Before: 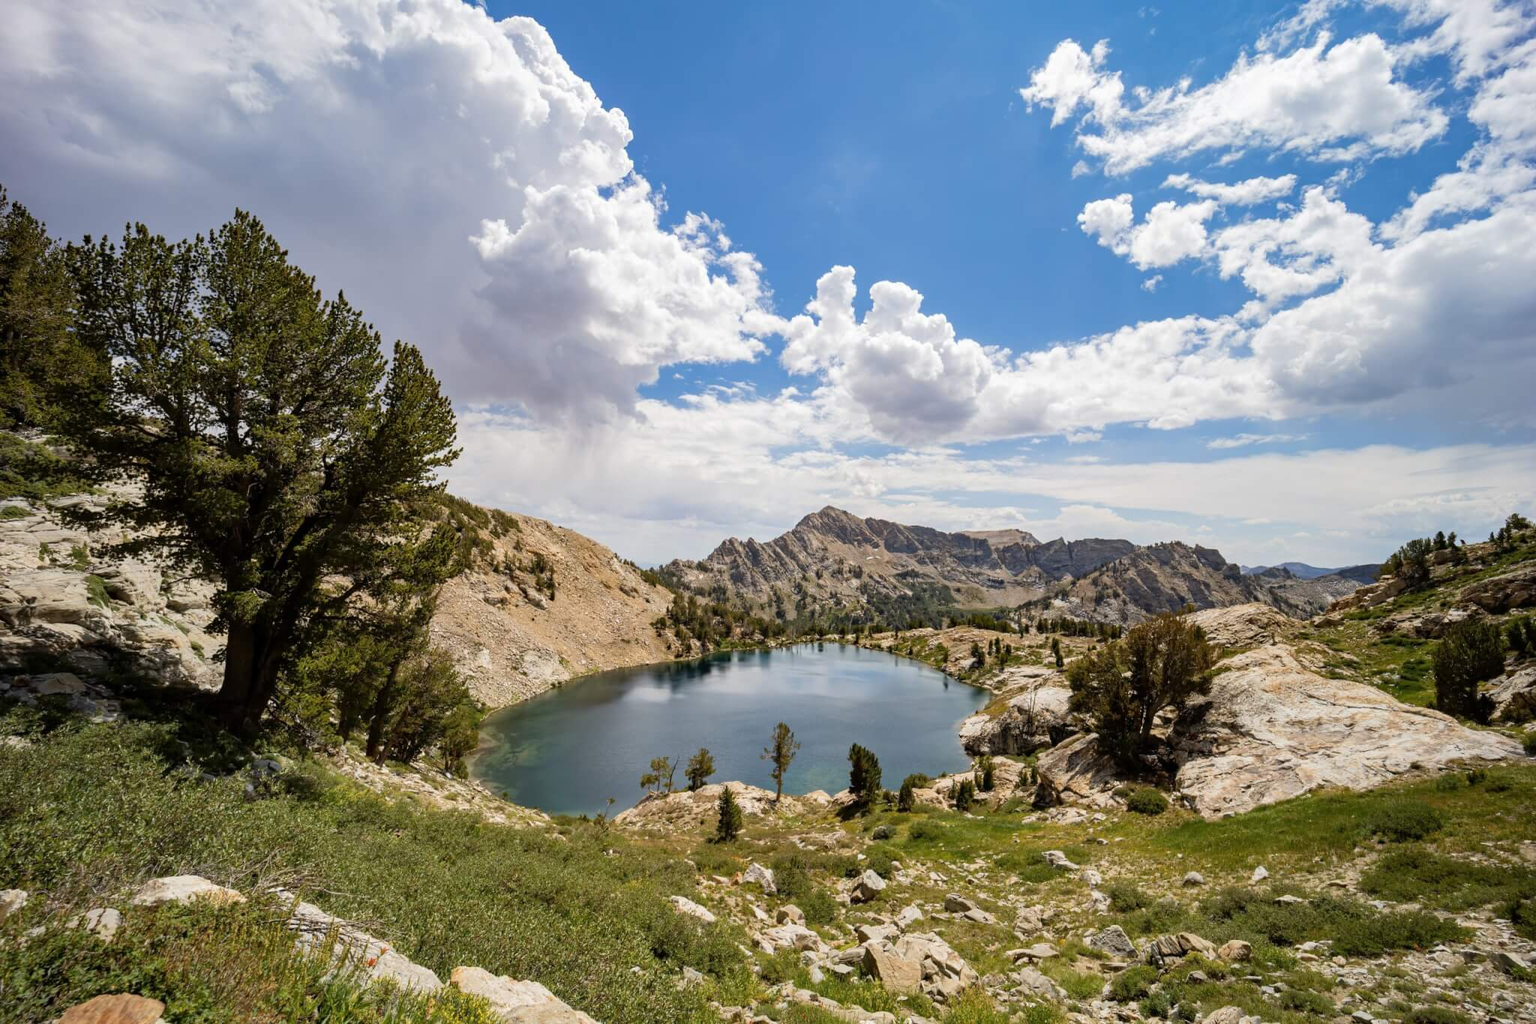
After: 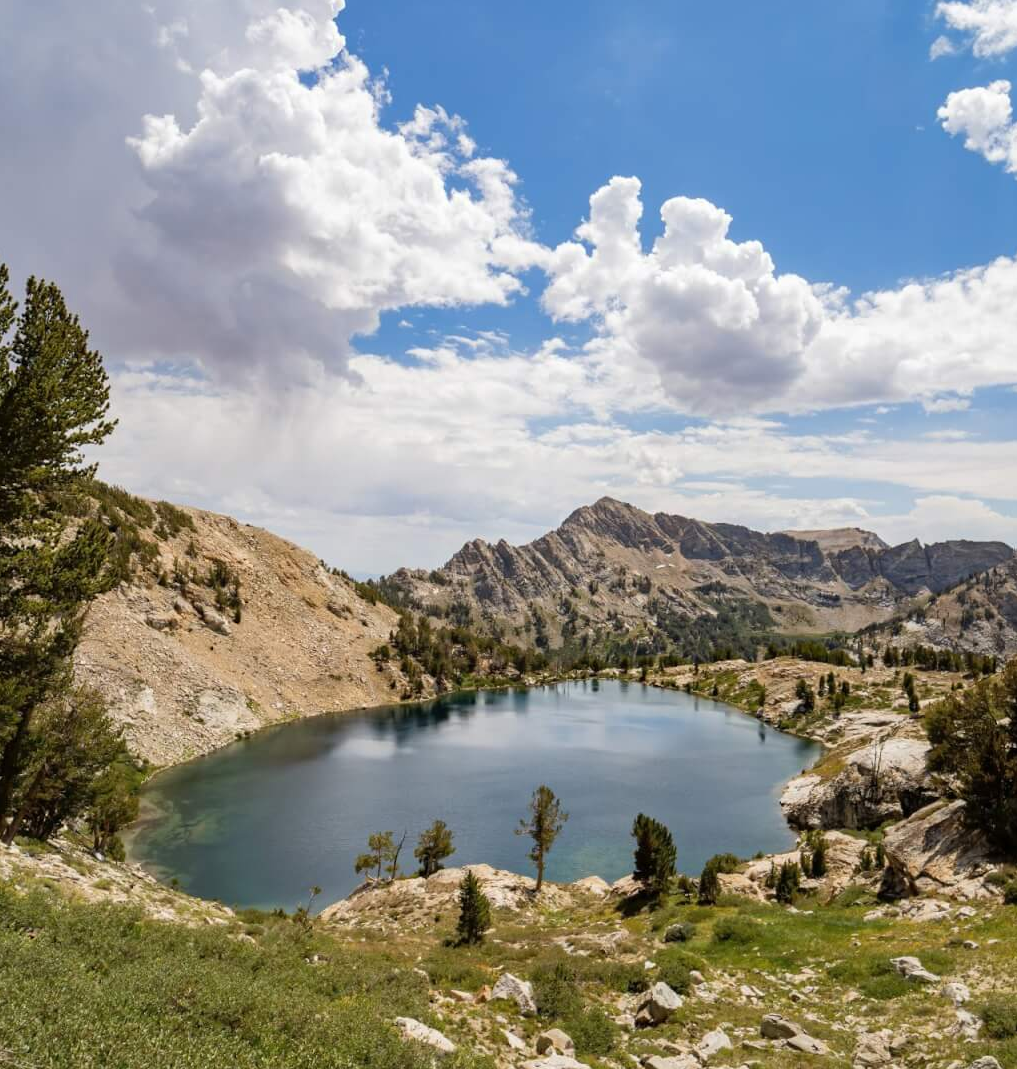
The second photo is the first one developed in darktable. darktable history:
crop and rotate: angle 0.016°, left 24.394%, top 13.031%, right 25.923%, bottom 8.632%
